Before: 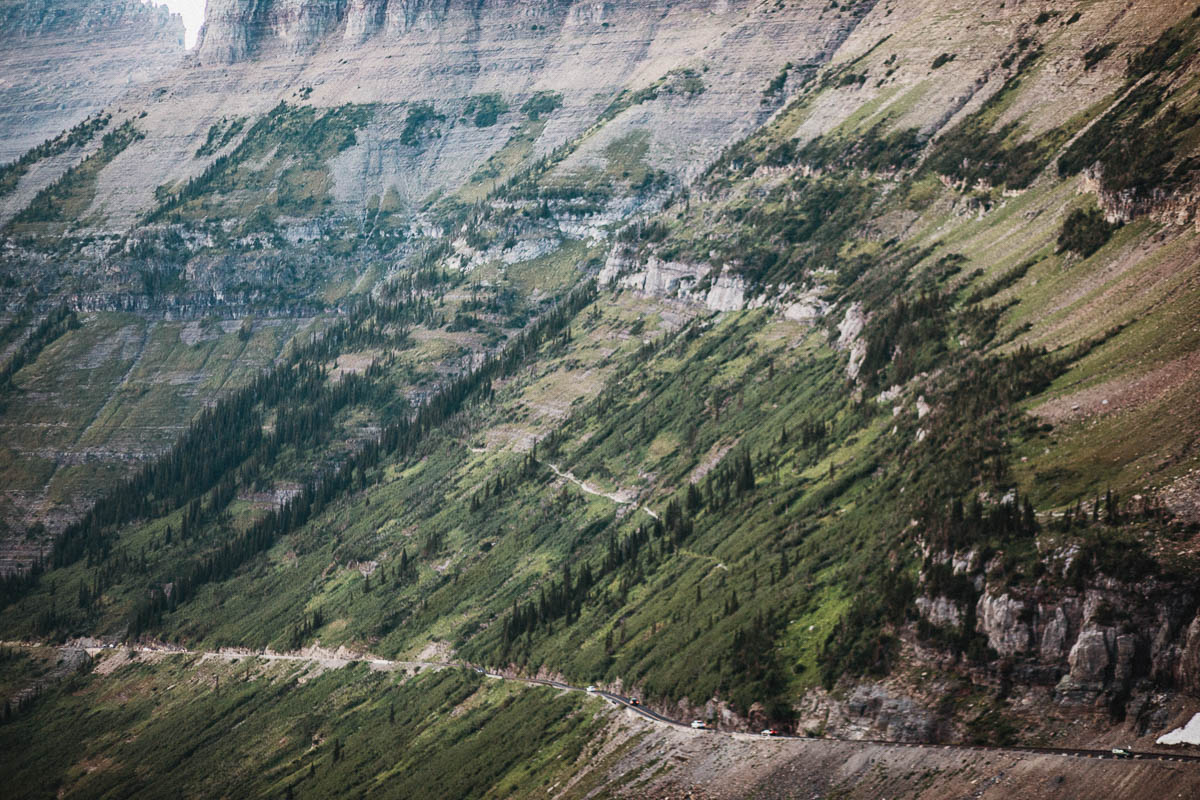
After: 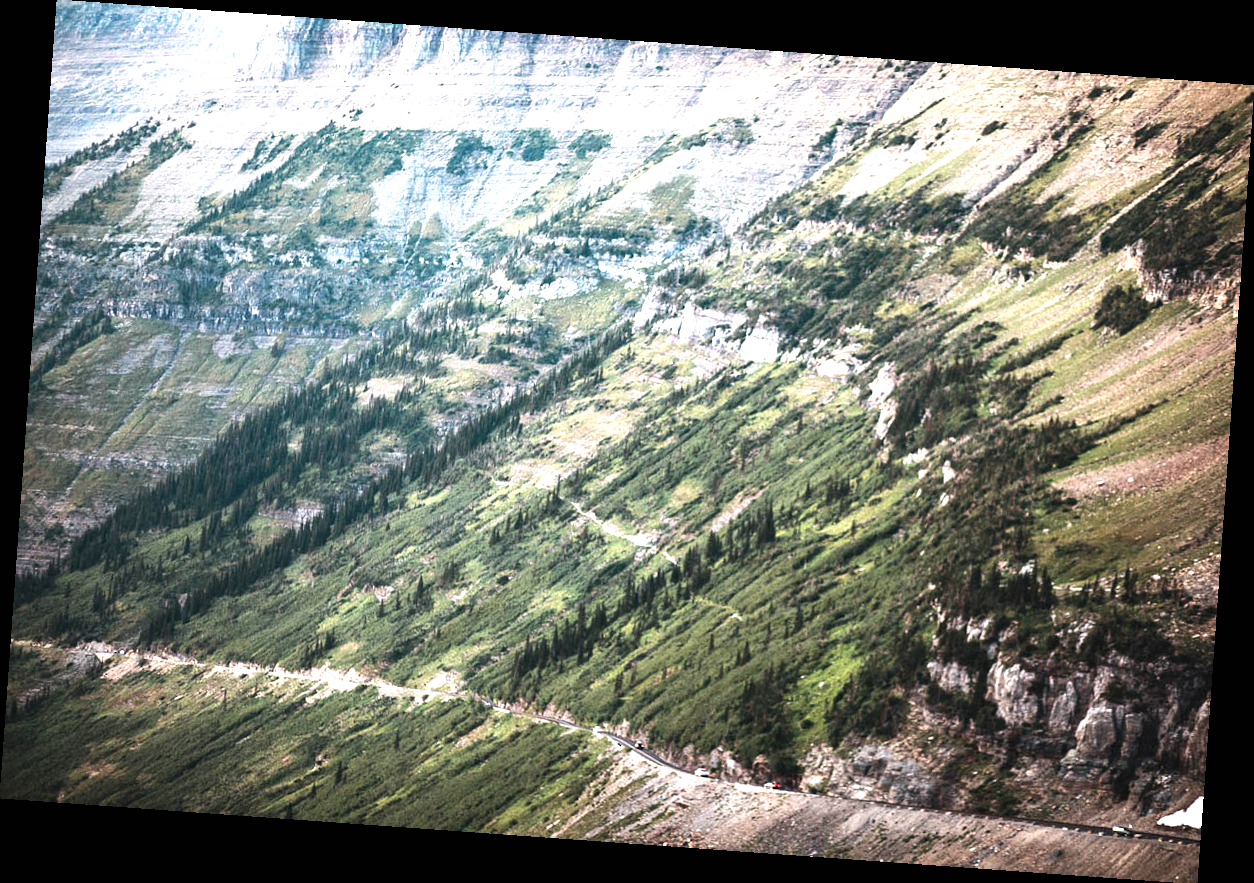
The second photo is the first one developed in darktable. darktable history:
tone equalizer: -8 EV -0.417 EV, -7 EV -0.389 EV, -6 EV -0.333 EV, -5 EV -0.222 EV, -3 EV 0.222 EV, -2 EV 0.333 EV, -1 EV 0.389 EV, +0 EV 0.417 EV, edges refinement/feathering 500, mask exposure compensation -1.57 EV, preserve details no
rotate and perspective: rotation 4.1°, automatic cropping off
color correction: saturation 0.99
exposure: black level correction 0, exposure 0.95 EV, compensate exposure bias true, compensate highlight preservation false
